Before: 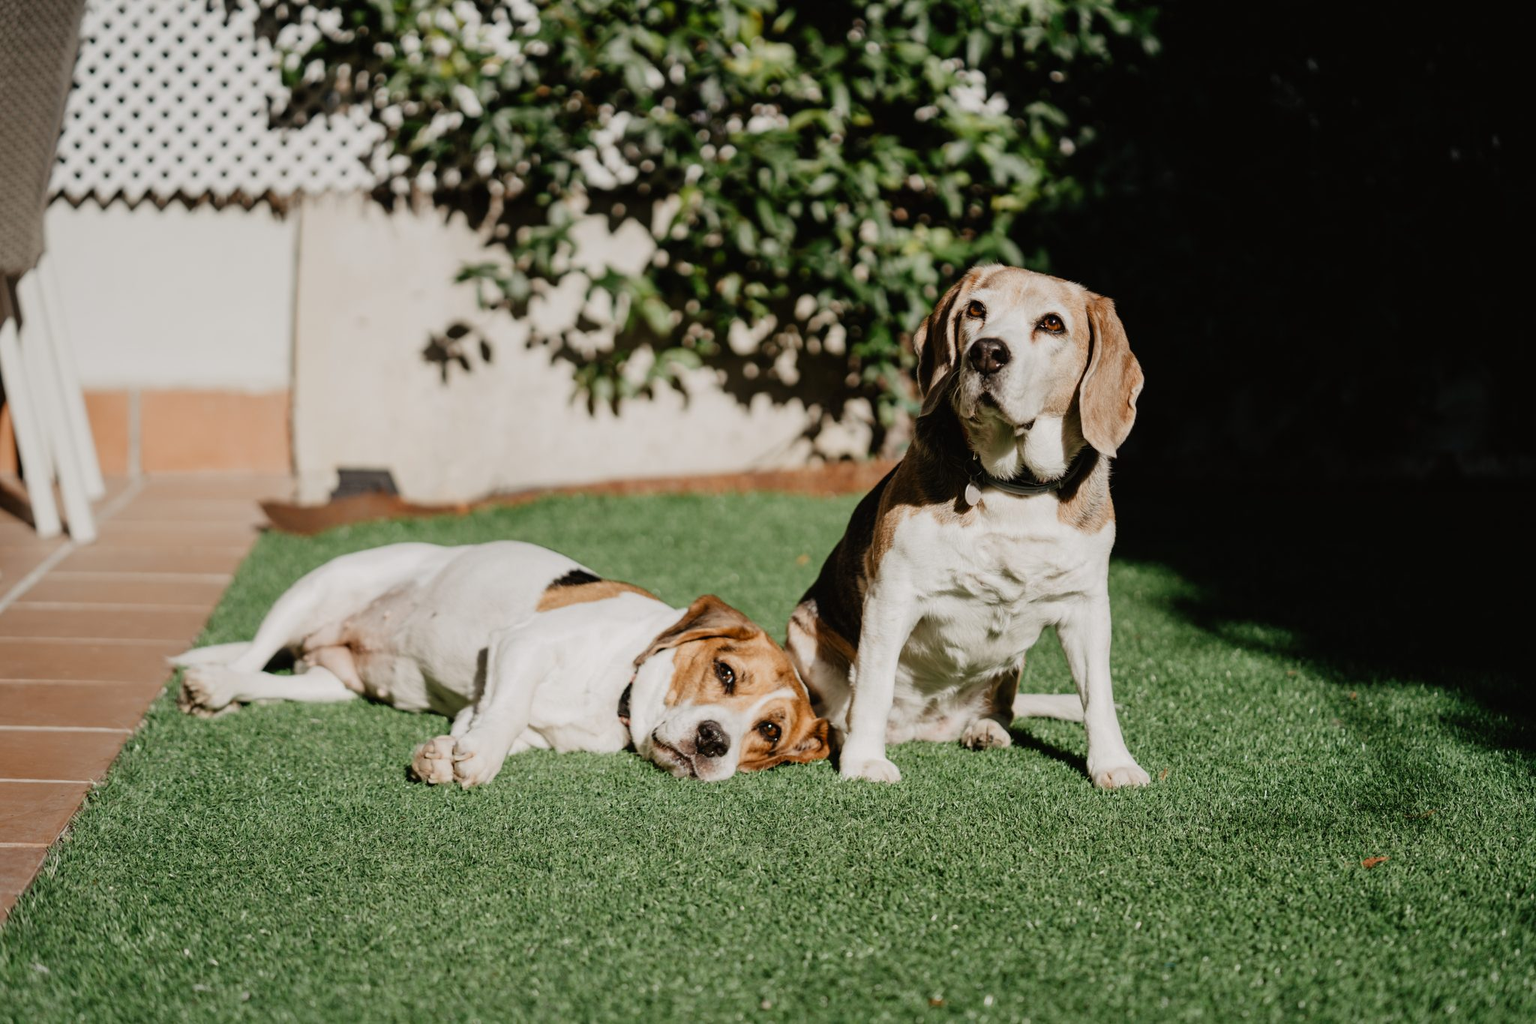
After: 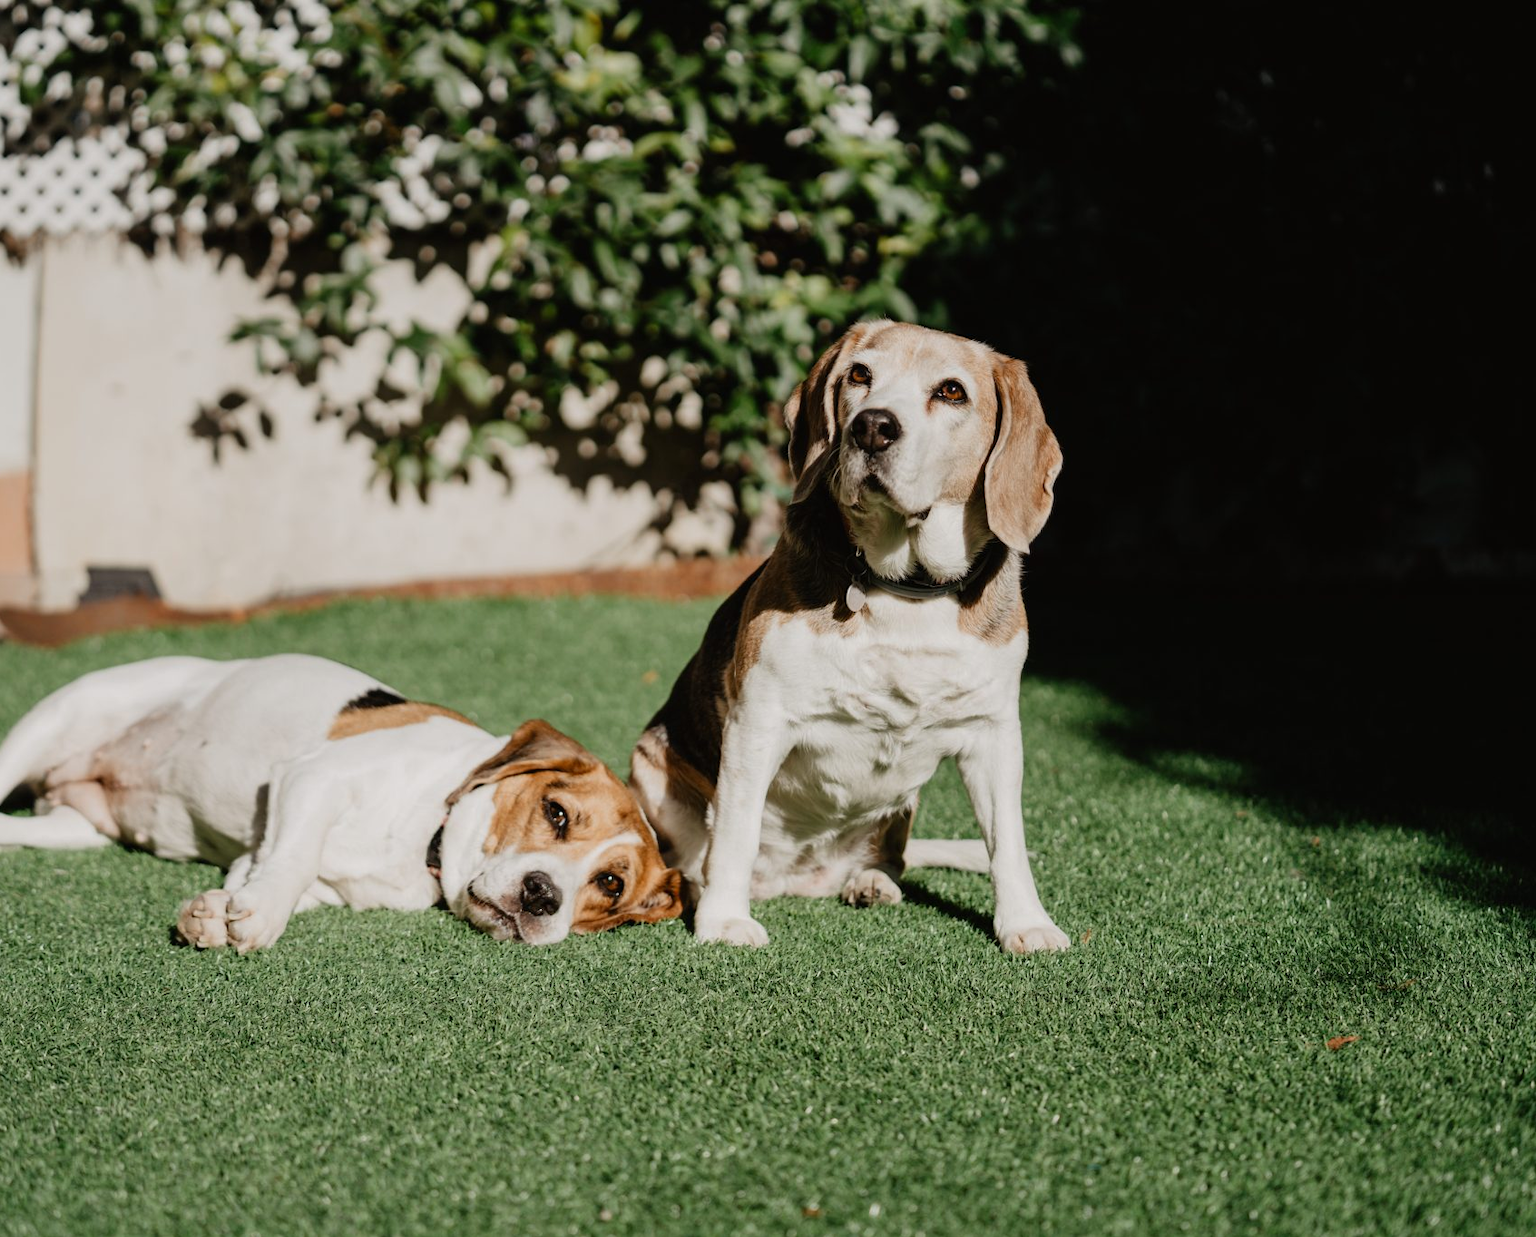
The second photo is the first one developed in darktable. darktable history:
exposure: compensate highlight preservation false
crop: left 17.288%, bottom 0.029%
